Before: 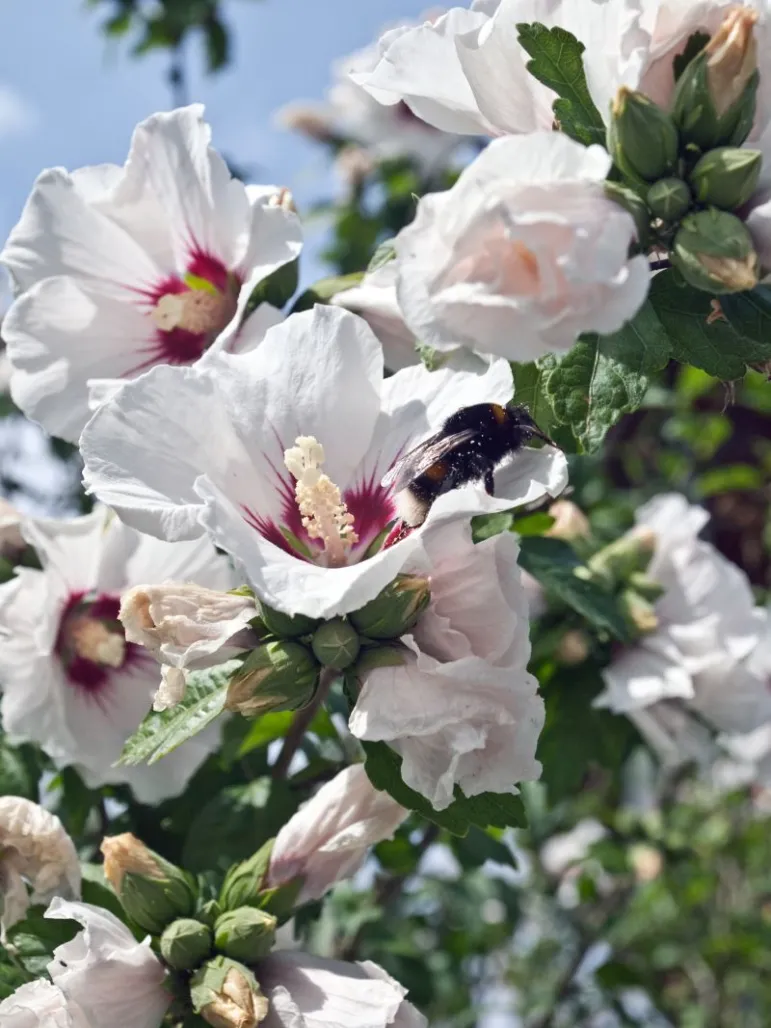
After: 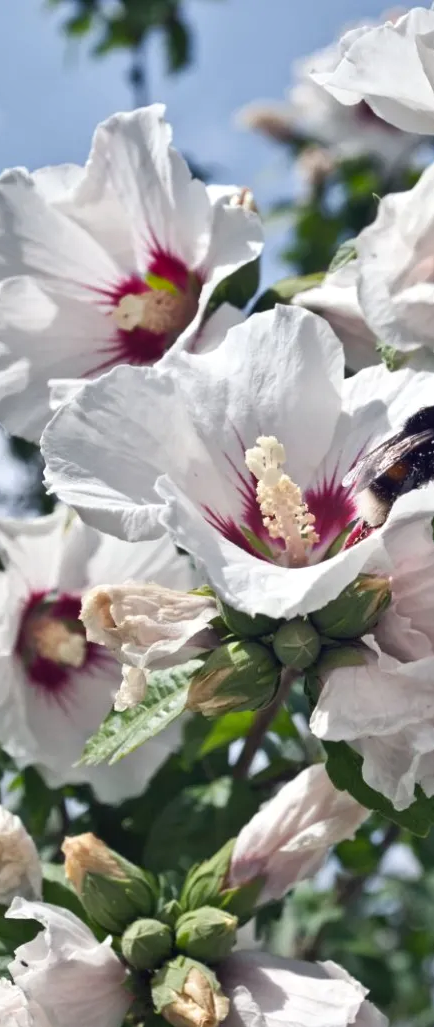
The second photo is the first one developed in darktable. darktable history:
crop: left 5.114%, right 38.589%
shadows and highlights: shadows 12, white point adjustment 1.2, soften with gaussian
